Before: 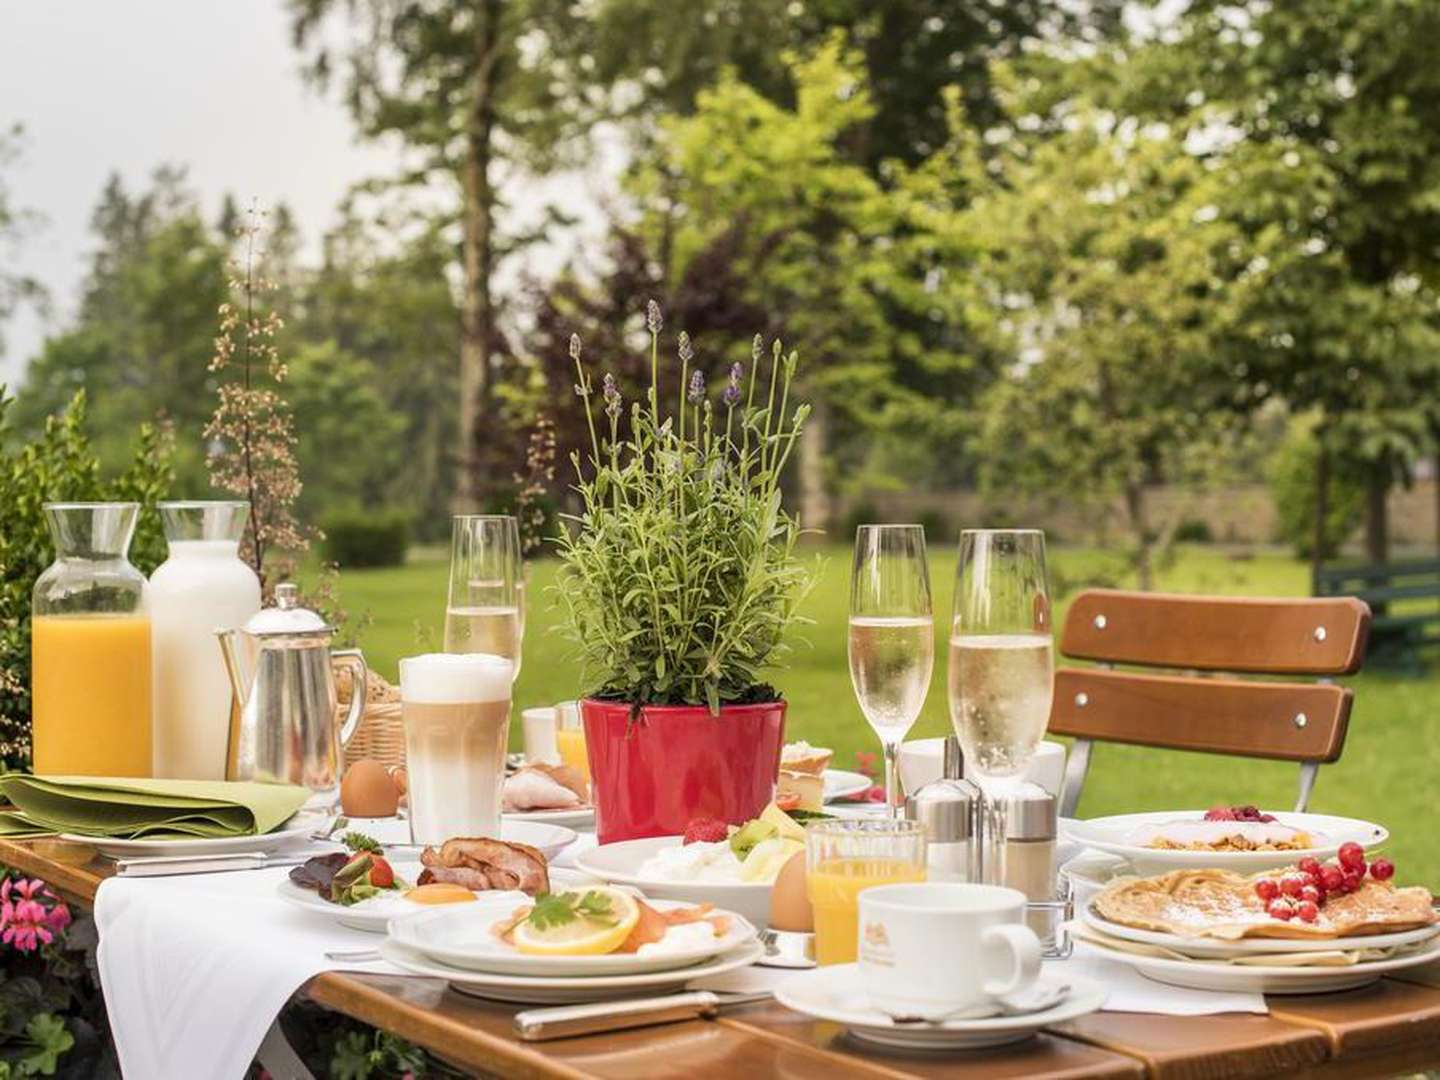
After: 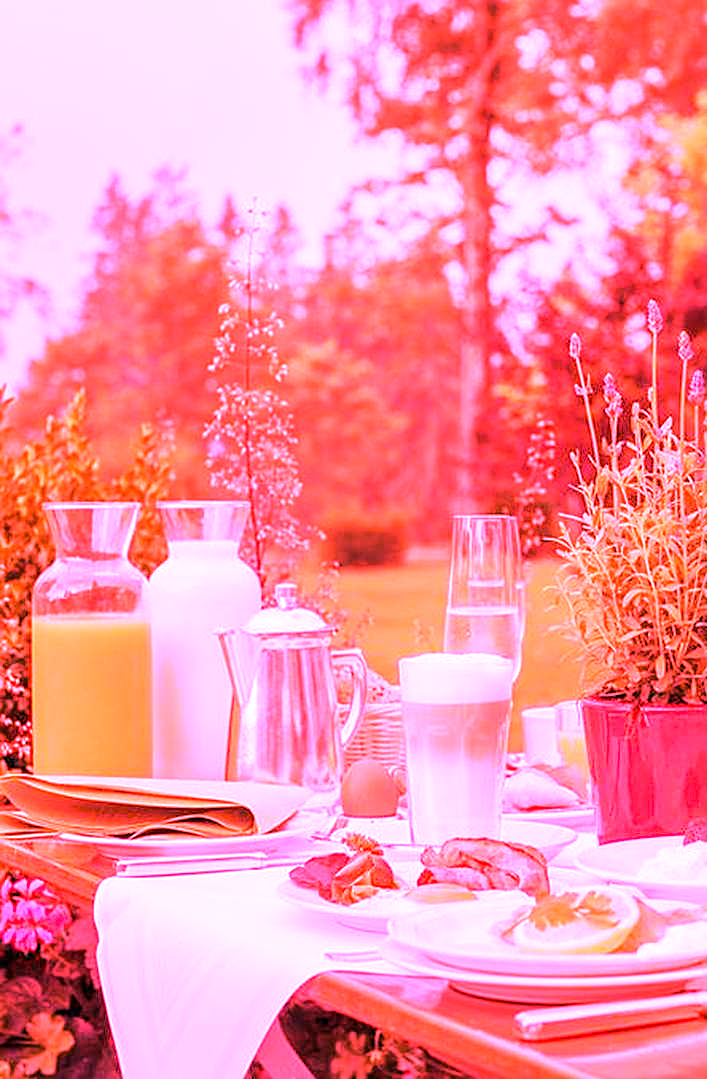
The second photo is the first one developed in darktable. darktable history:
crop and rotate: left 0%, top 0%, right 50.845%
white balance: red 4.26, blue 1.802
sharpen: amount 0.2
